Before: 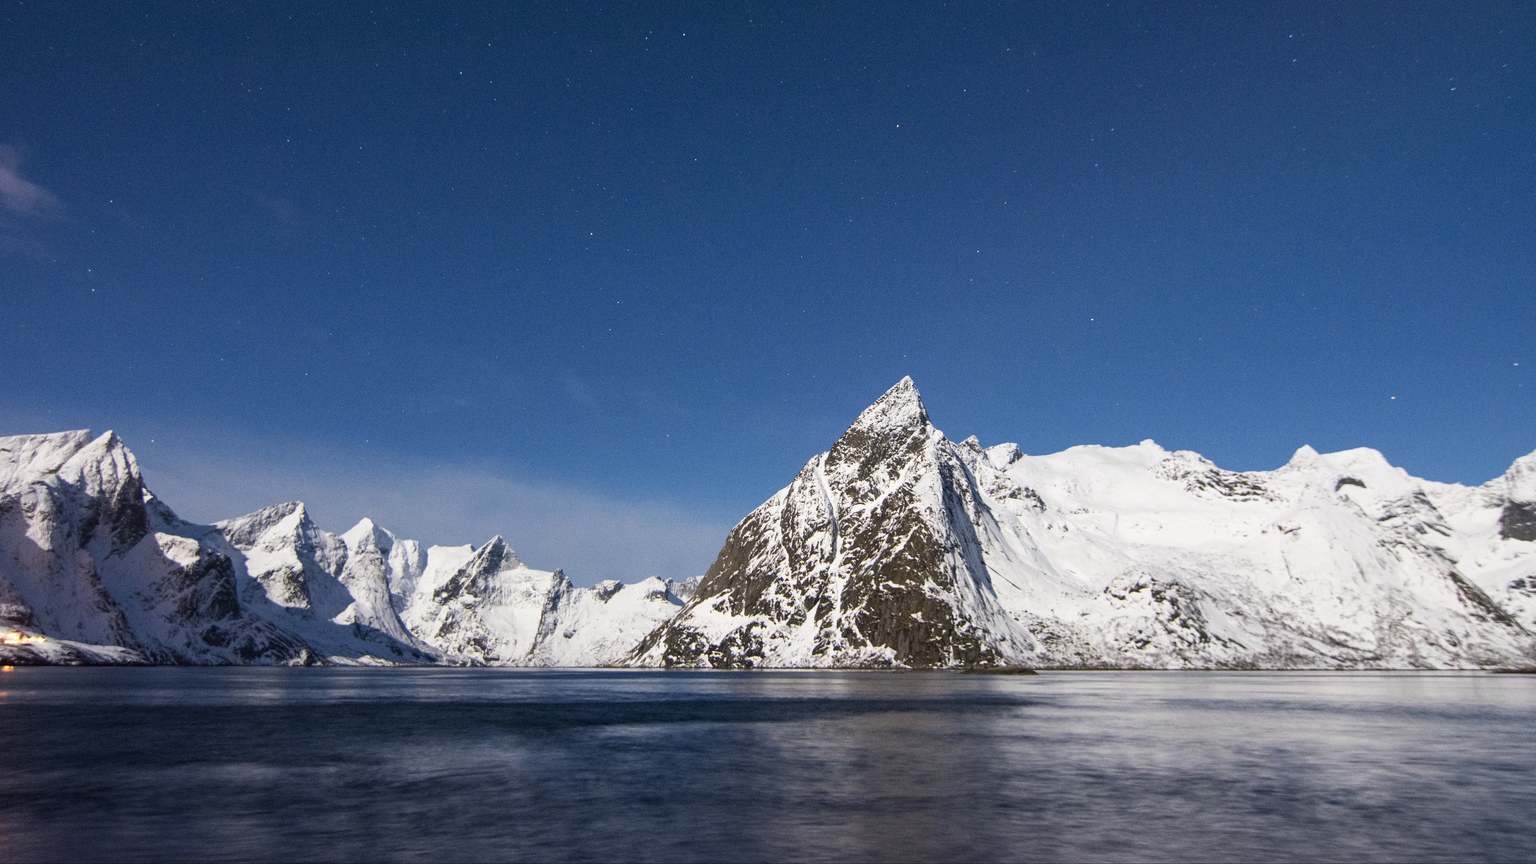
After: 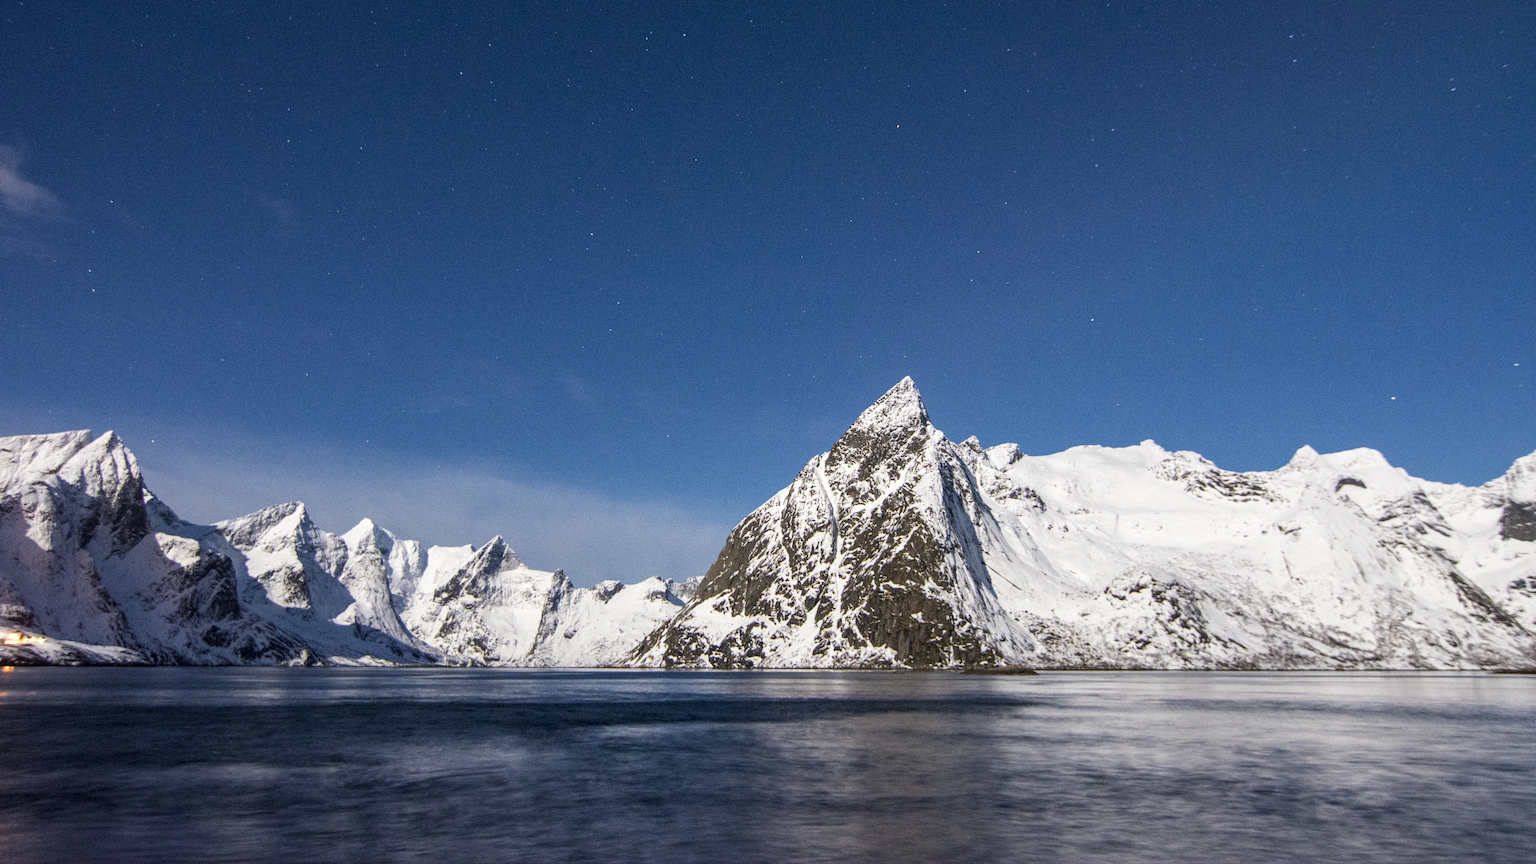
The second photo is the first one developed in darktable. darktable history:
local contrast: on, module defaults
exposure: black level correction 0.001, compensate highlight preservation false
